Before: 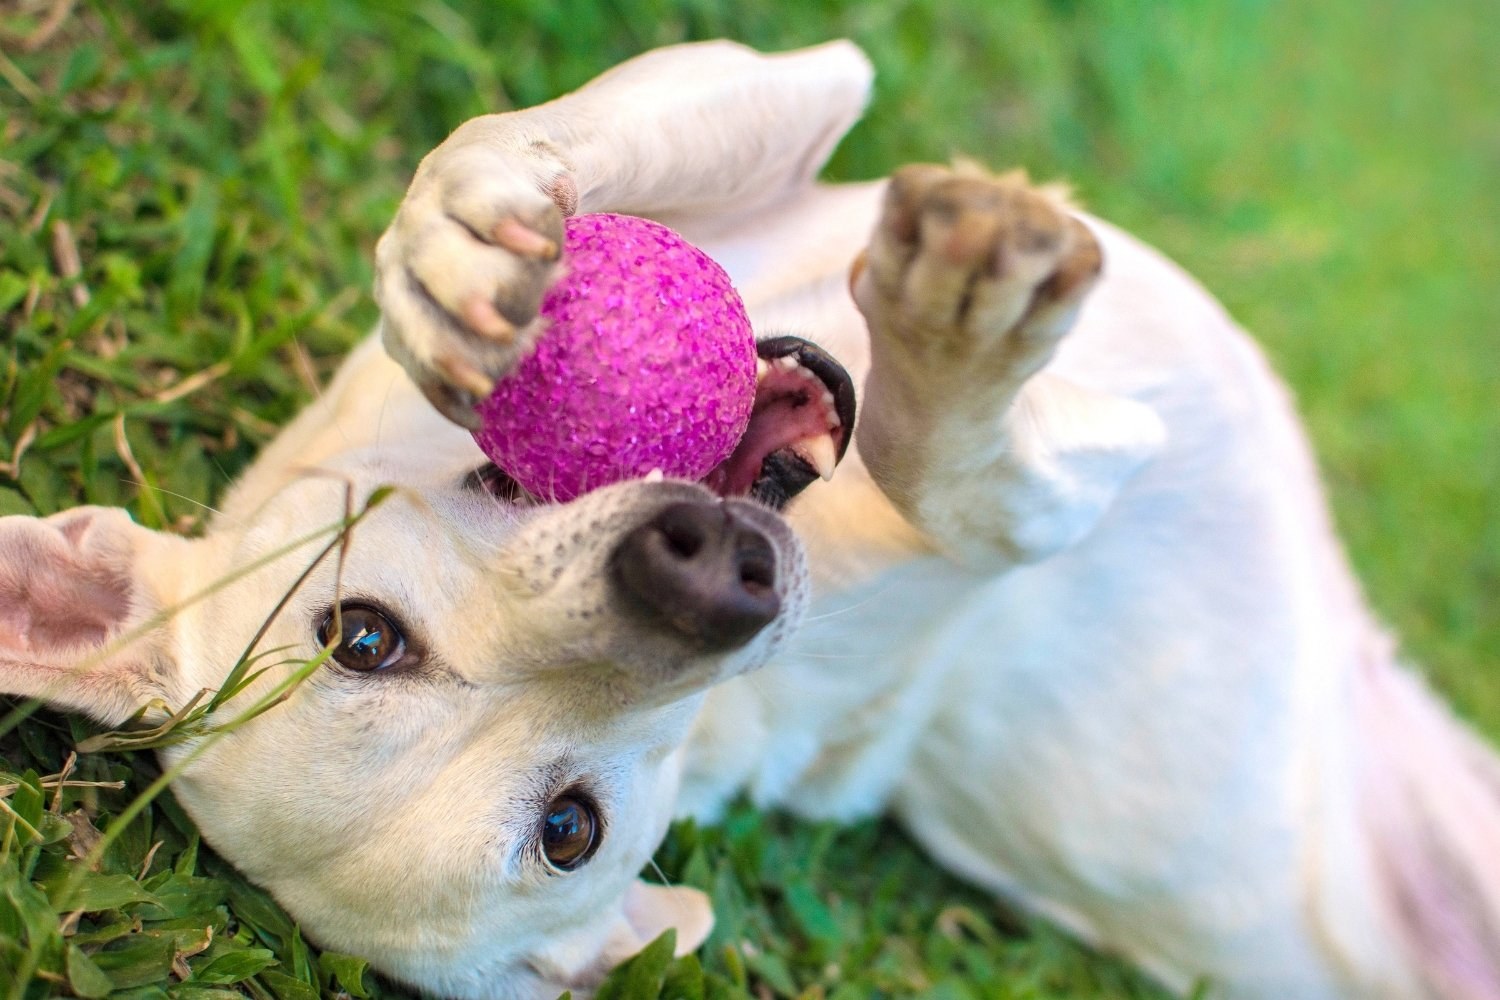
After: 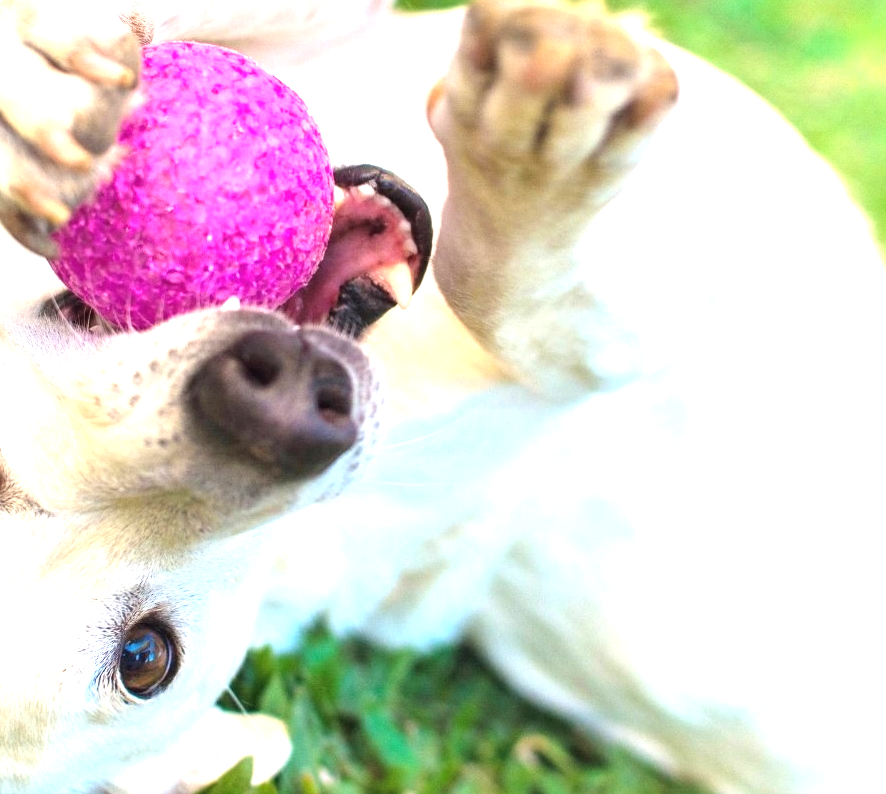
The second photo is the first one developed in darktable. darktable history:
exposure: black level correction -0.002, exposure 1.108 EV, compensate exposure bias true, compensate highlight preservation false
crop and rotate: left 28.251%, top 17.24%, right 12.675%, bottom 3.344%
